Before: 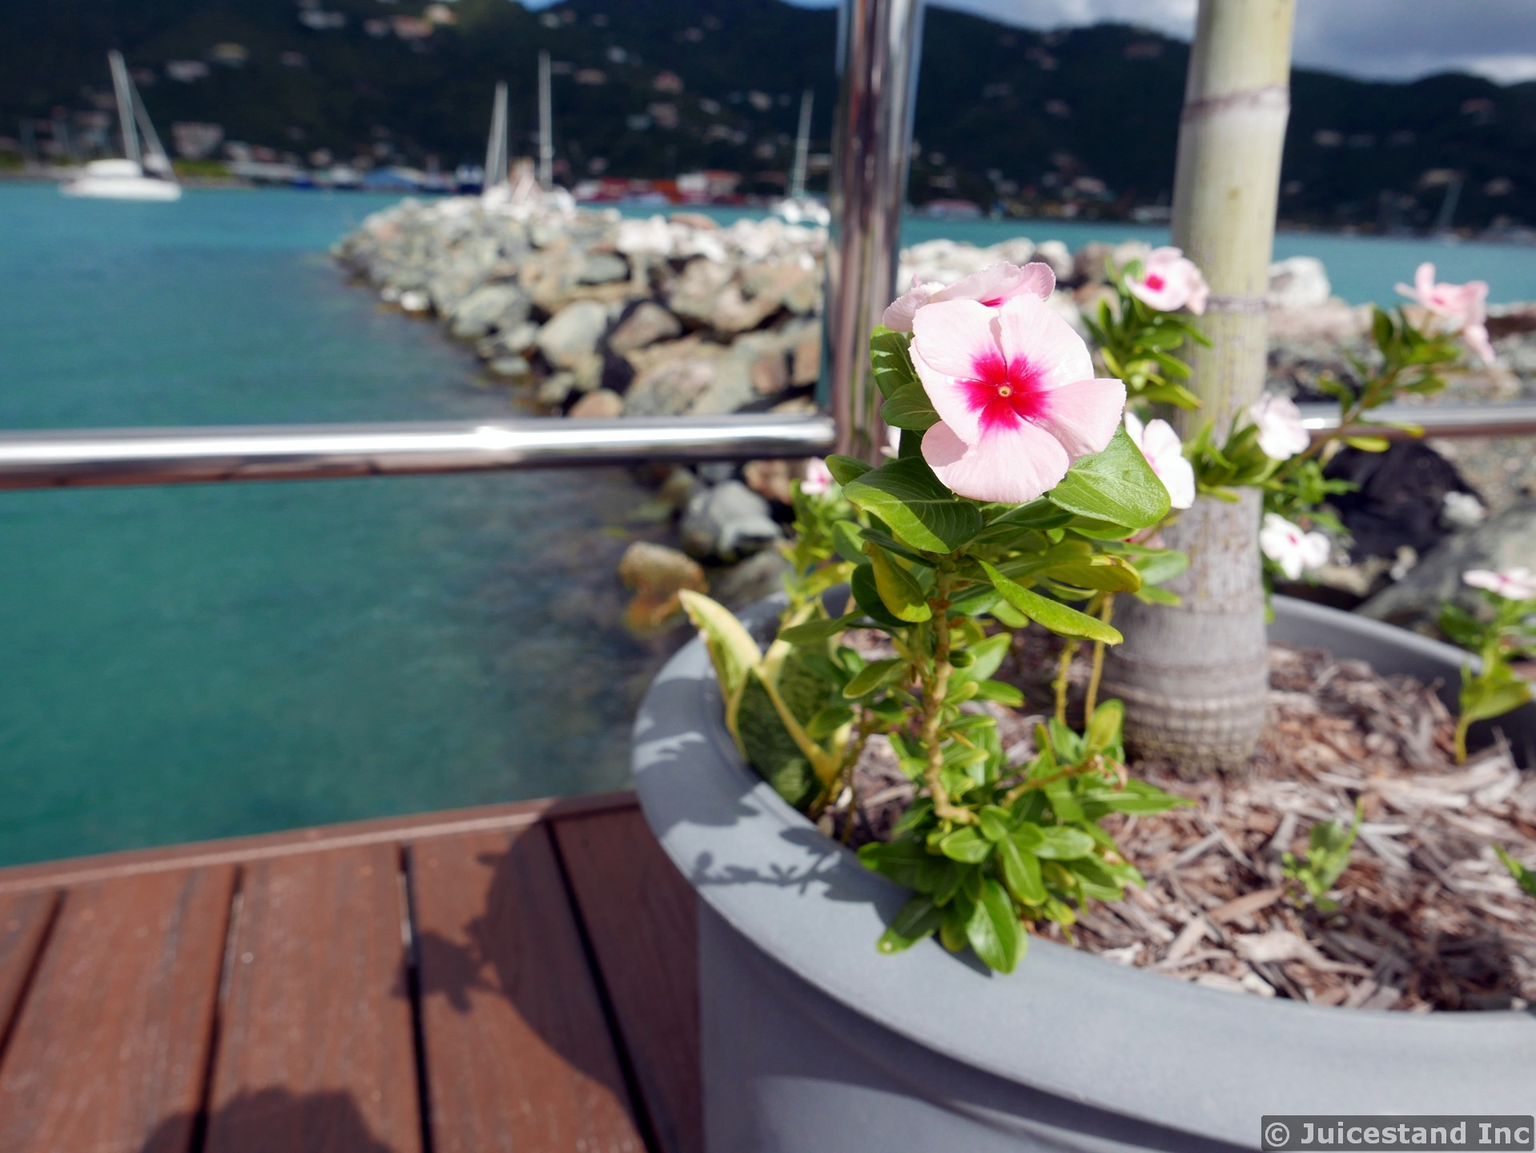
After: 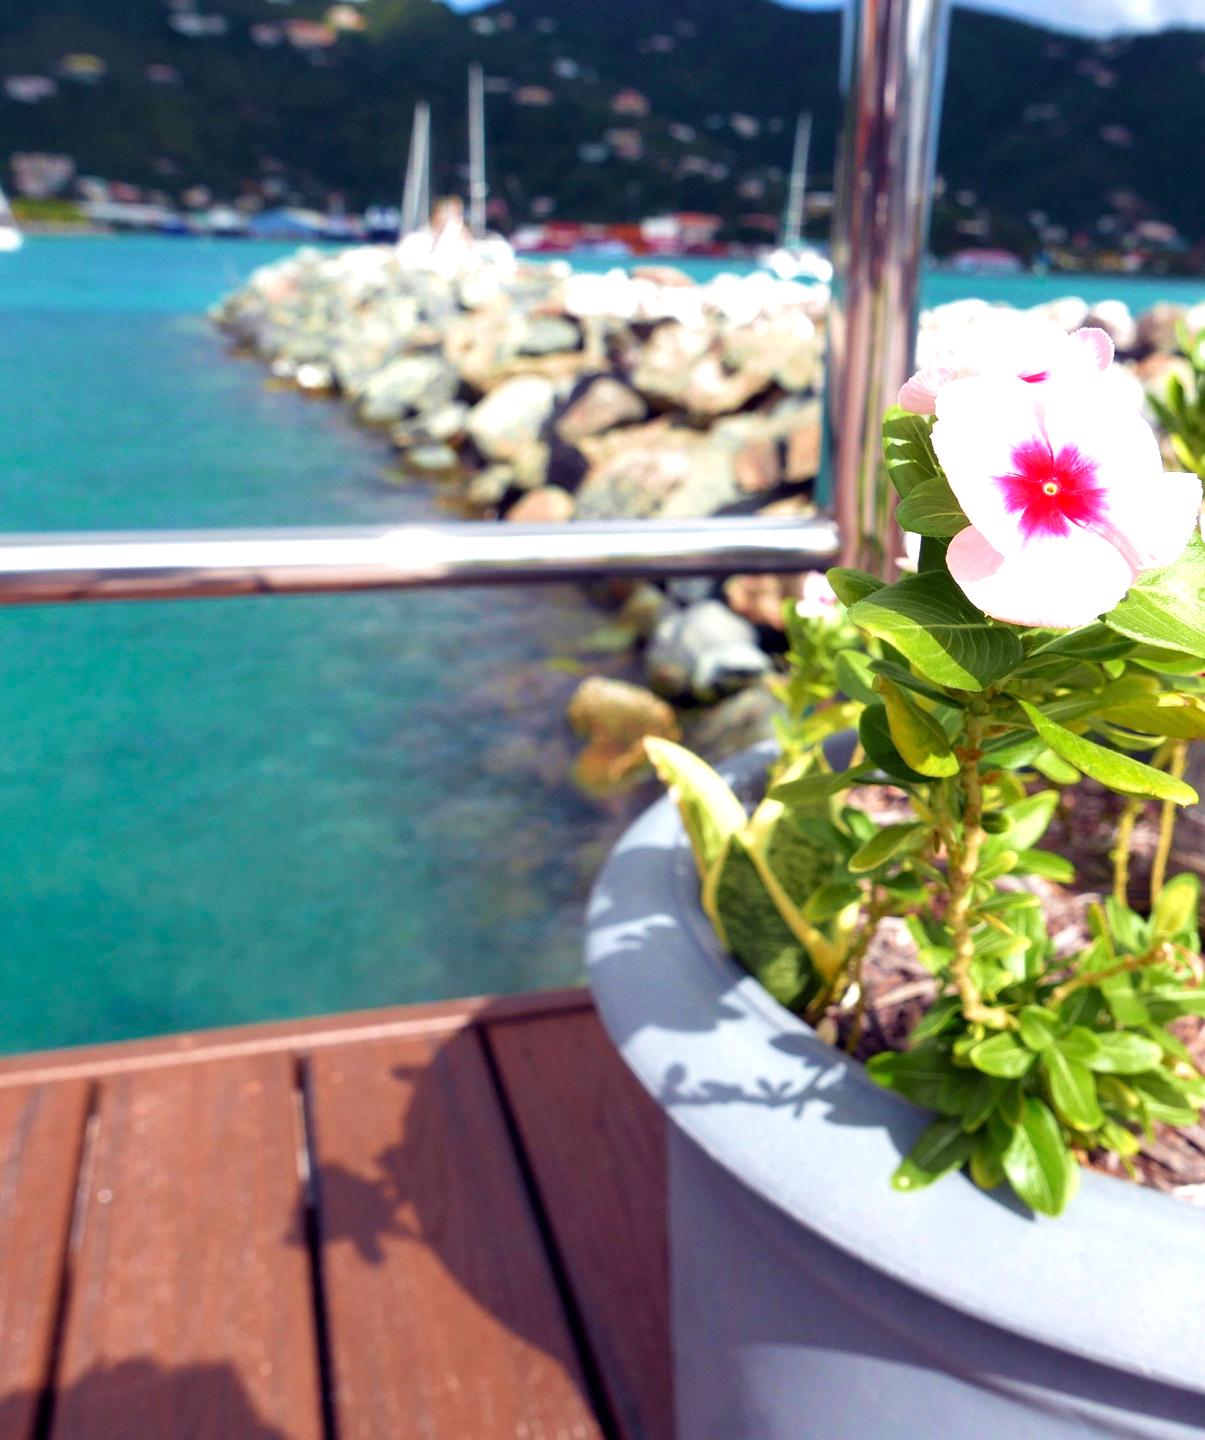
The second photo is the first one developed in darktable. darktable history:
crop: left 10.644%, right 26.528%
velvia: strength 40%
exposure: exposure 0.935 EV, compensate highlight preservation false
